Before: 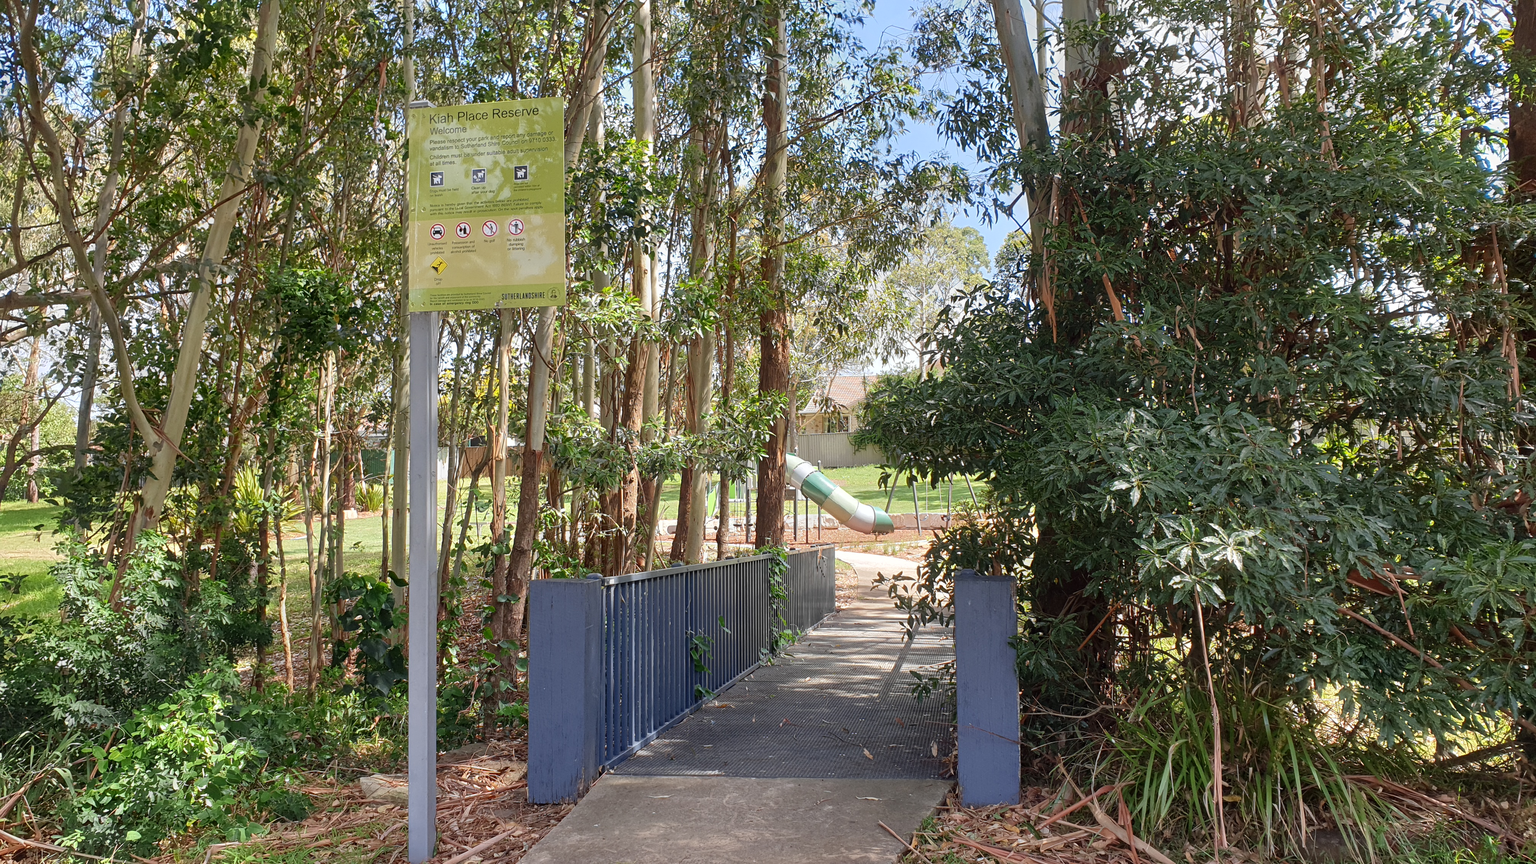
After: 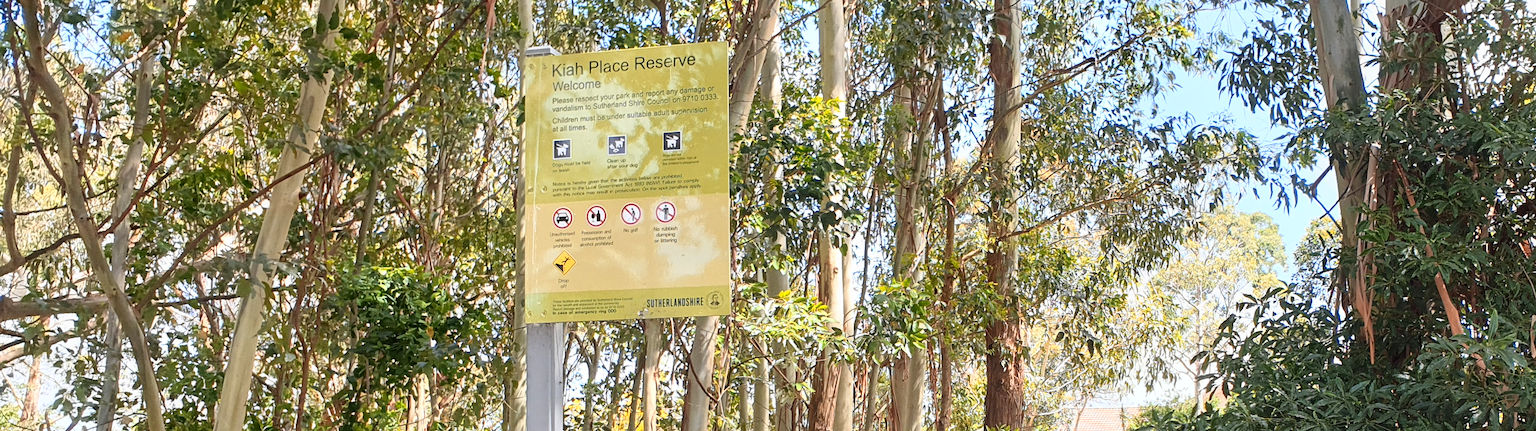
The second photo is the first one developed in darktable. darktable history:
crop: left 0.579%, top 7.627%, right 23.167%, bottom 54.275%
base curve: curves: ch0 [(0, 0) (0.557, 0.834) (1, 1)]
color zones: curves: ch1 [(0, 0.455) (0.063, 0.455) (0.286, 0.495) (0.429, 0.5) (0.571, 0.5) (0.714, 0.5) (0.857, 0.5) (1, 0.455)]; ch2 [(0, 0.532) (0.063, 0.521) (0.233, 0.447) (0.429, 0.489) (0.571, 0.5) (0.714, 0.5) (0.857, 0.5) (1, 0.532)]
